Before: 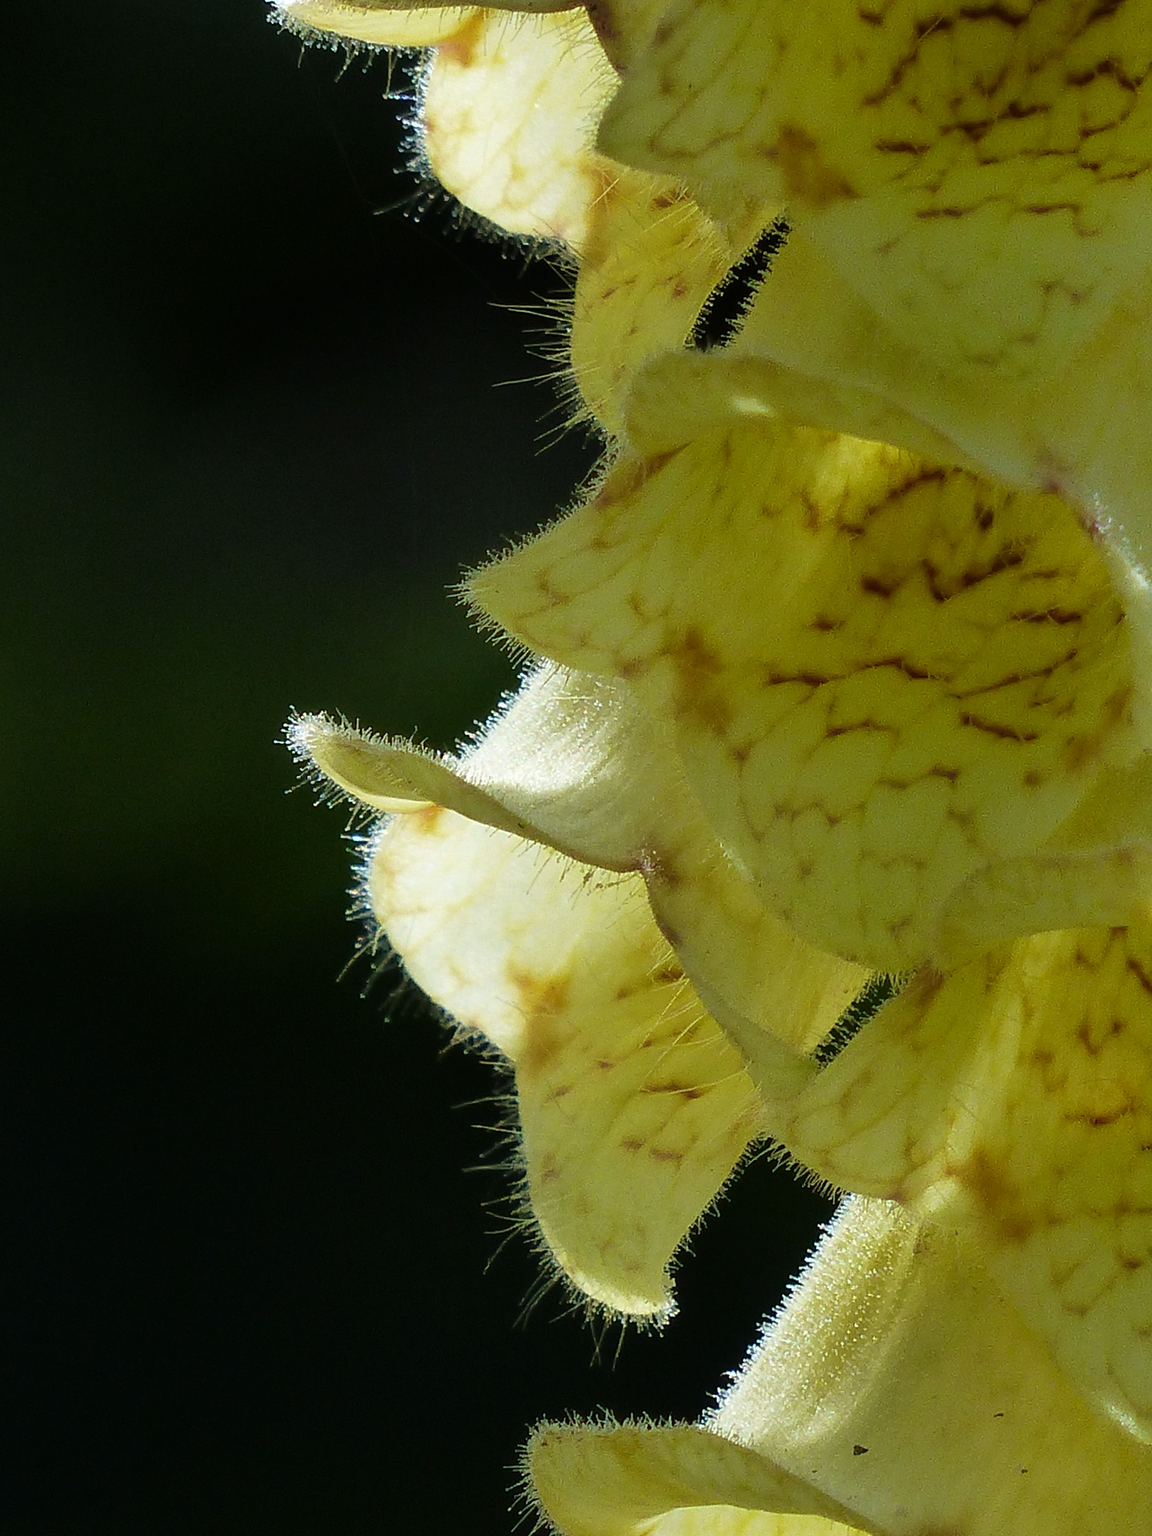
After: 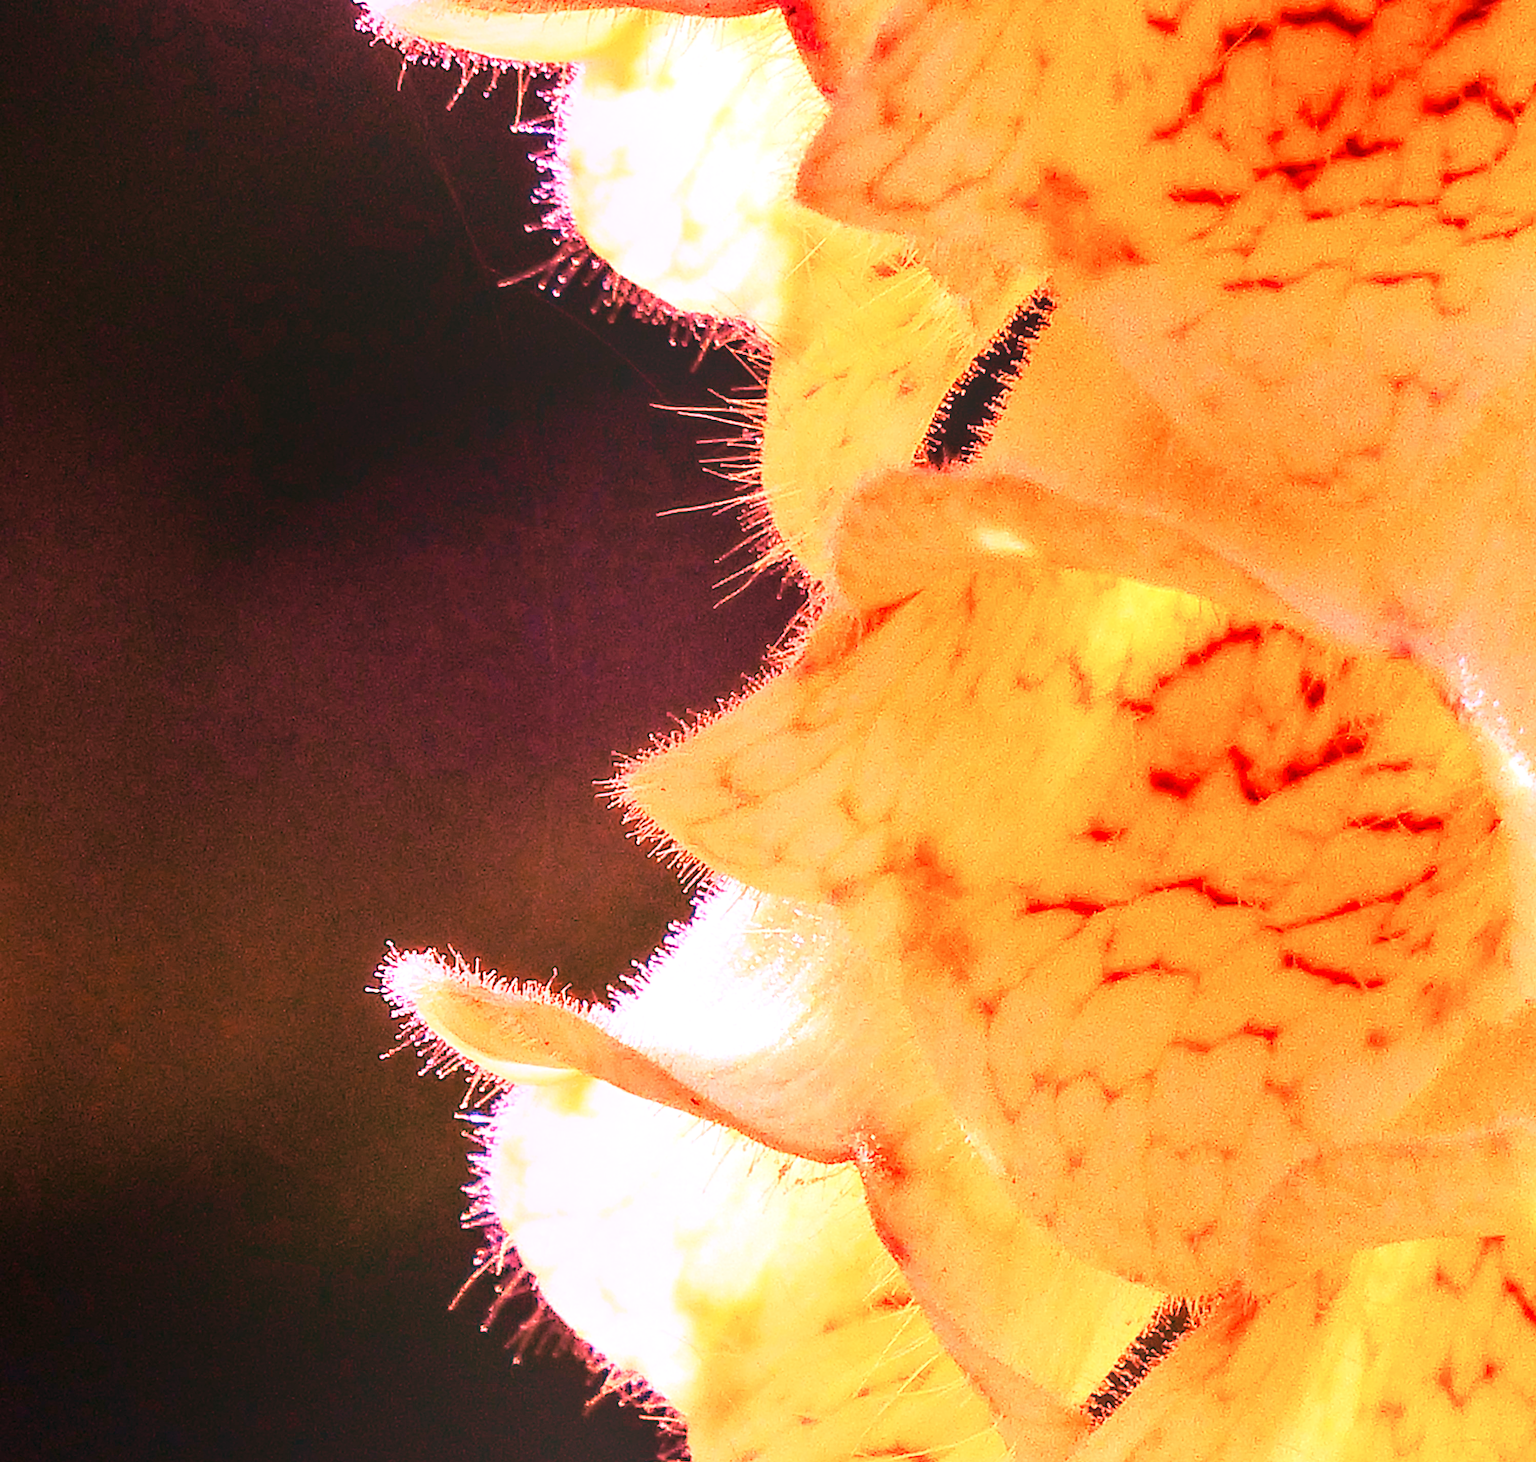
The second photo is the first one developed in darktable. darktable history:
crop: bottom 28.576%
velvia: strength 50%
white balance: red 4.26, blue 1.802
local contrast: on, module defaults
